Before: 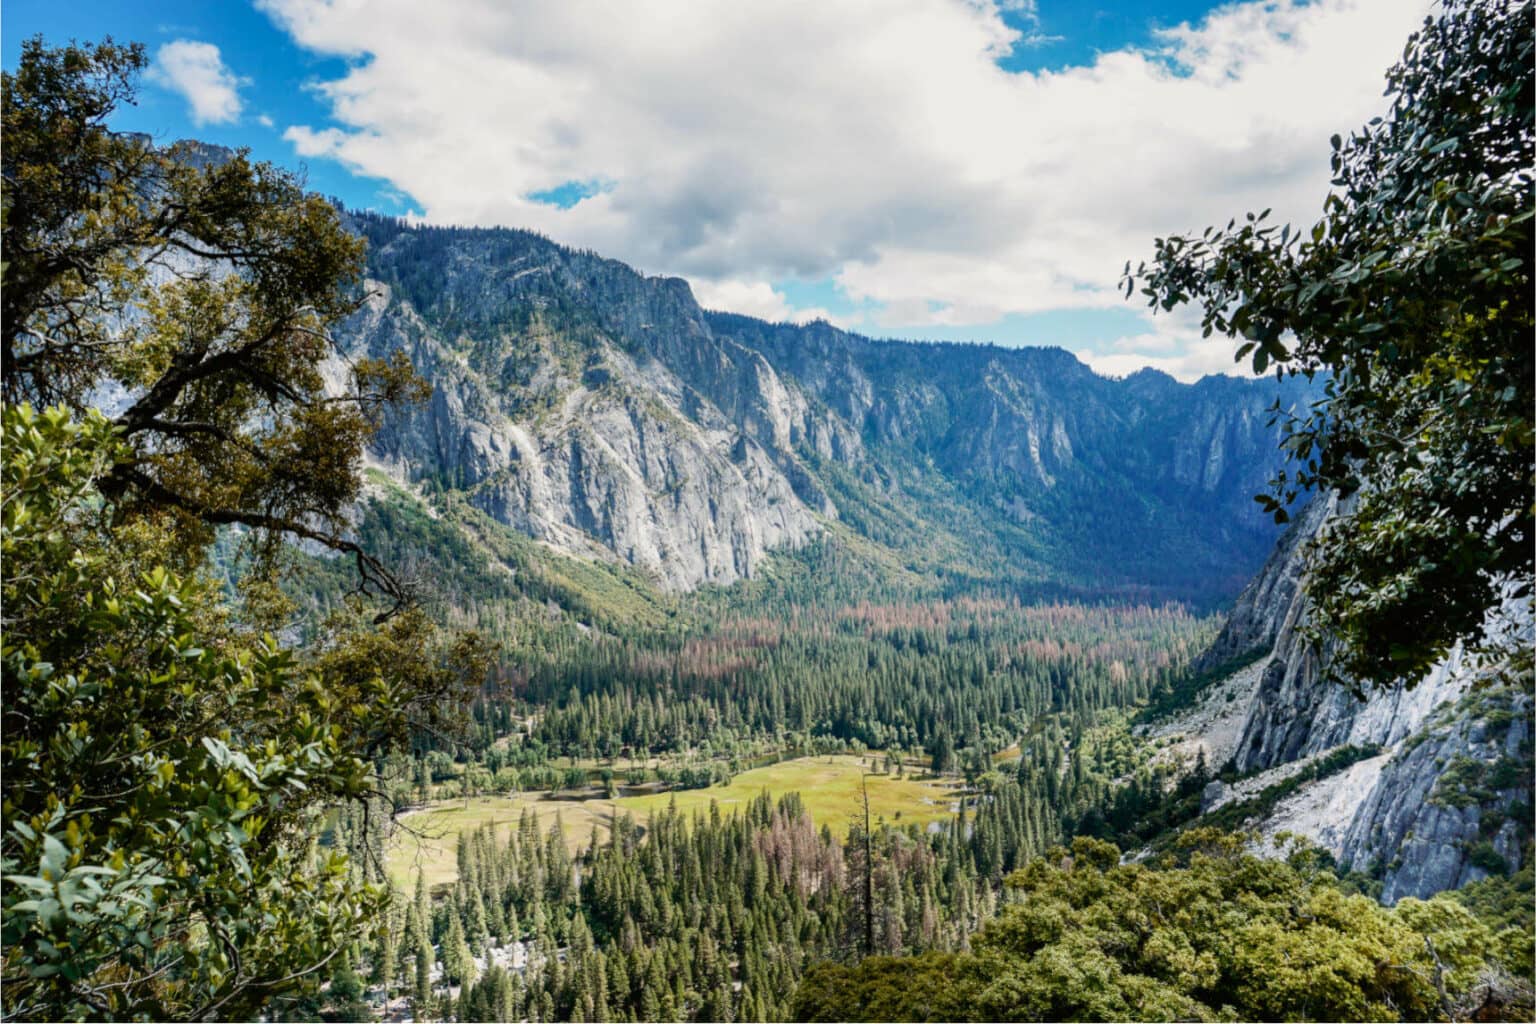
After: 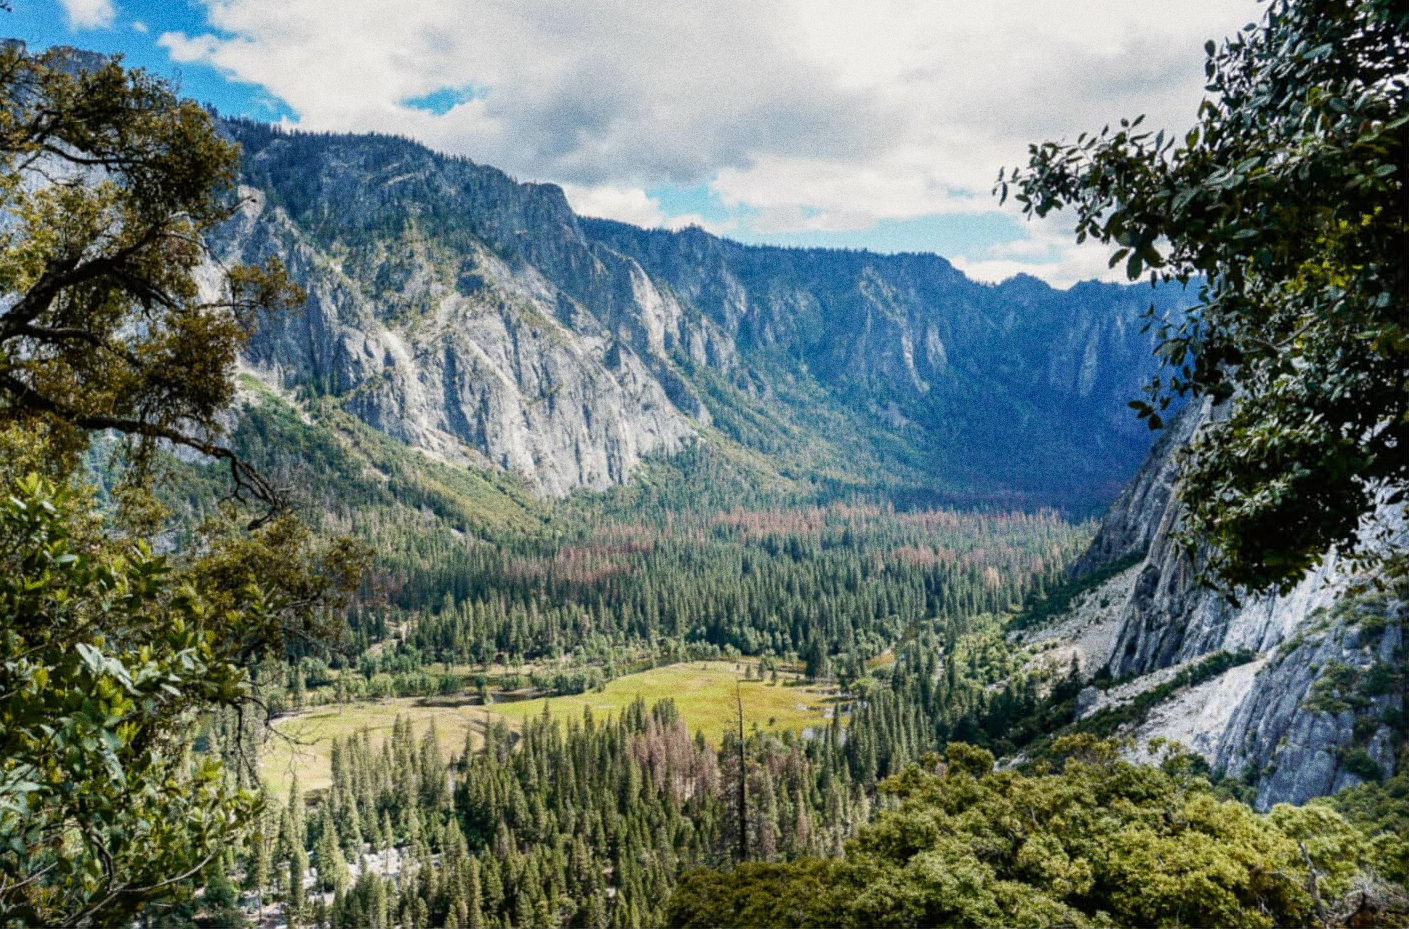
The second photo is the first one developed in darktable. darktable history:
grain: coarseness 0.09 ISO, strength 40%
crop and rotate: left 8.262%, top 9.226%
